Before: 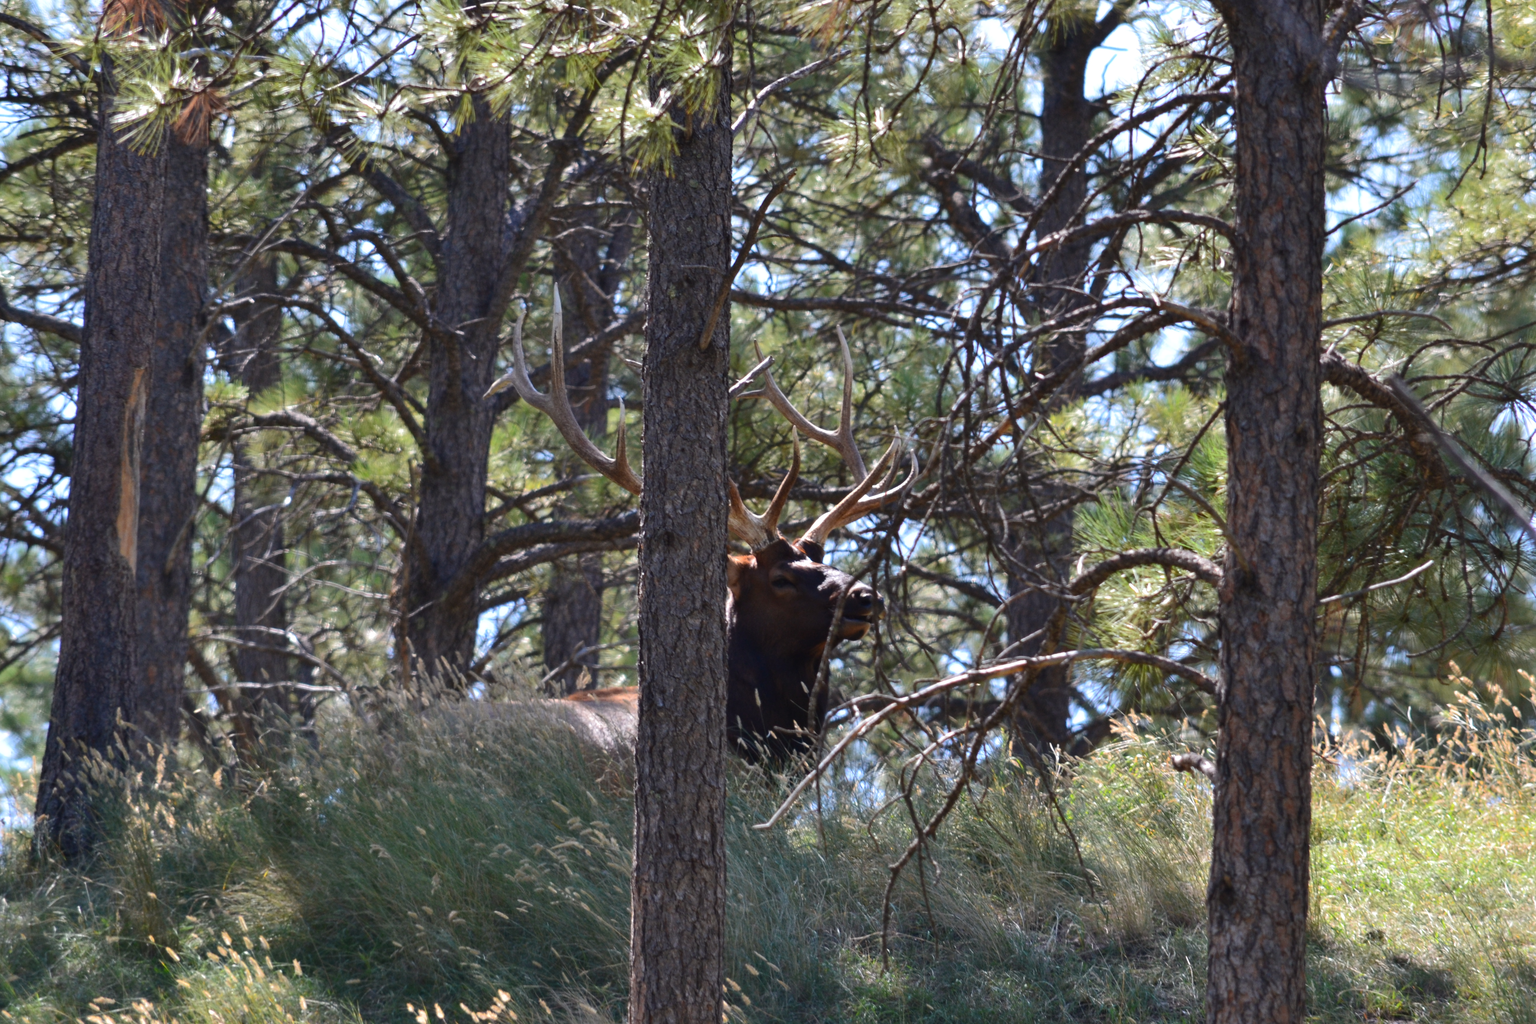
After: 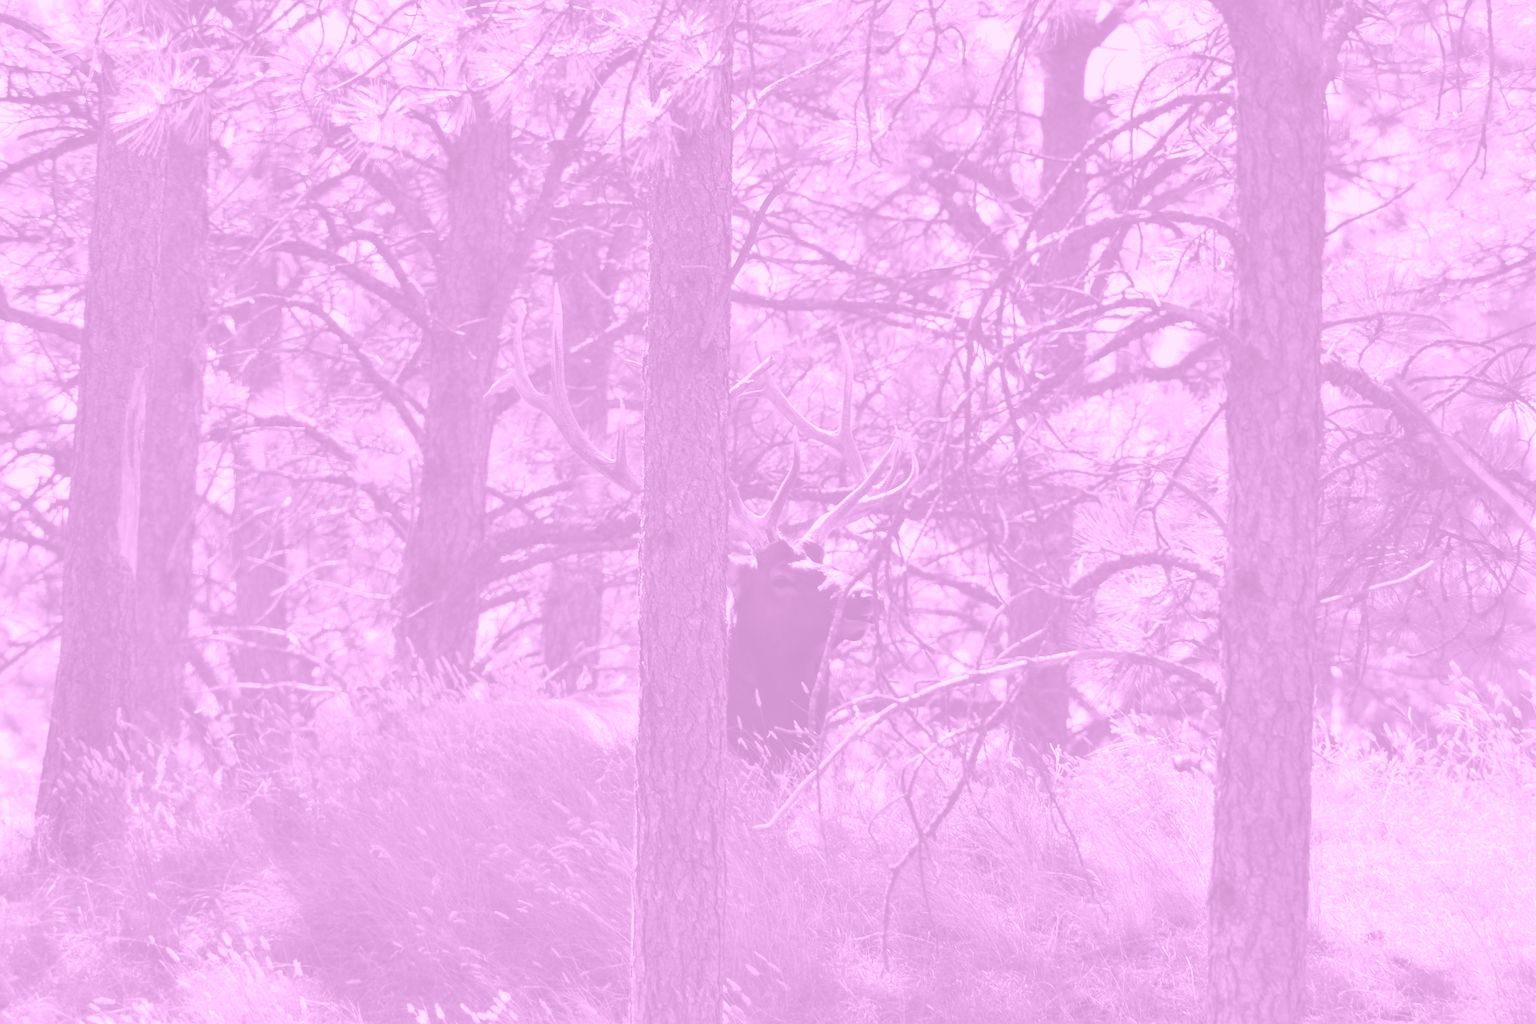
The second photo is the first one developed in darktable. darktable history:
sharpen: on, module defaults
shadows and highlights: shadows 10, white point adjustment 1, highlights -40
colorize: hue 331.2°, saturation 75%, source mix 30.28%, lightness 70.52%, version 1
